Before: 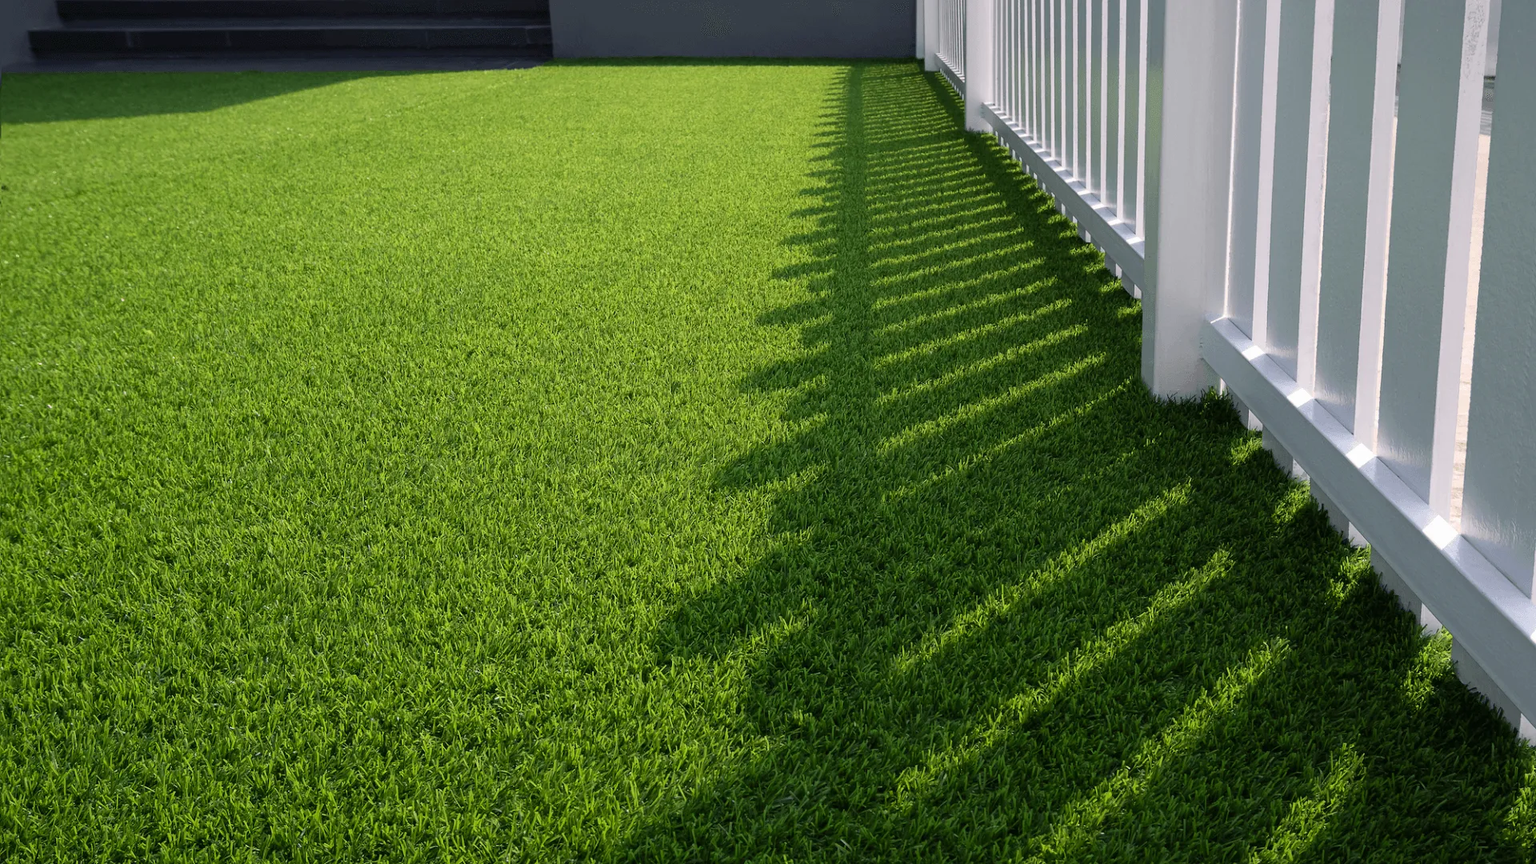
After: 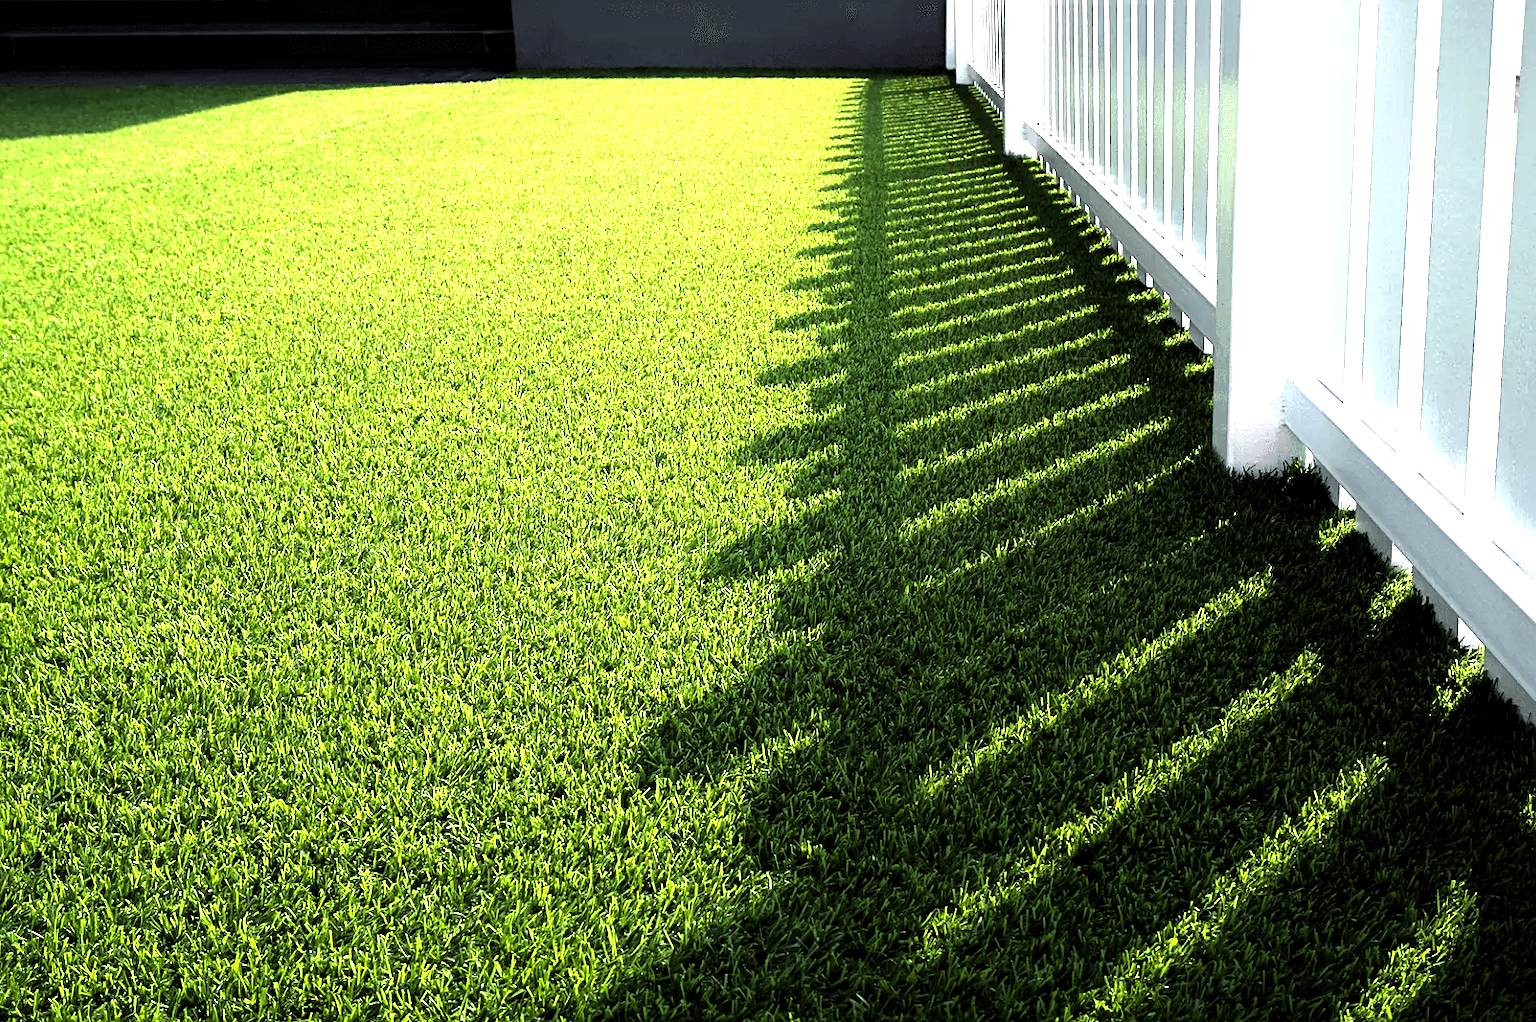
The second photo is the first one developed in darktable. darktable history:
levels: levels [0.044, 0.475, 0.791]
tone equalizer: -8 EV -1.06 EV, -7 EV -1.01 EV, -6 EV -0.869 EV, -5 EV -0.597 EV, -3 EV 0.552 EV, -2 EV 0.862 EV, -1 EV 0.99 EV, +0 EV 1.06 EV
crop: left 7.702%, right 7.866%
sharpen: amount 0.216
